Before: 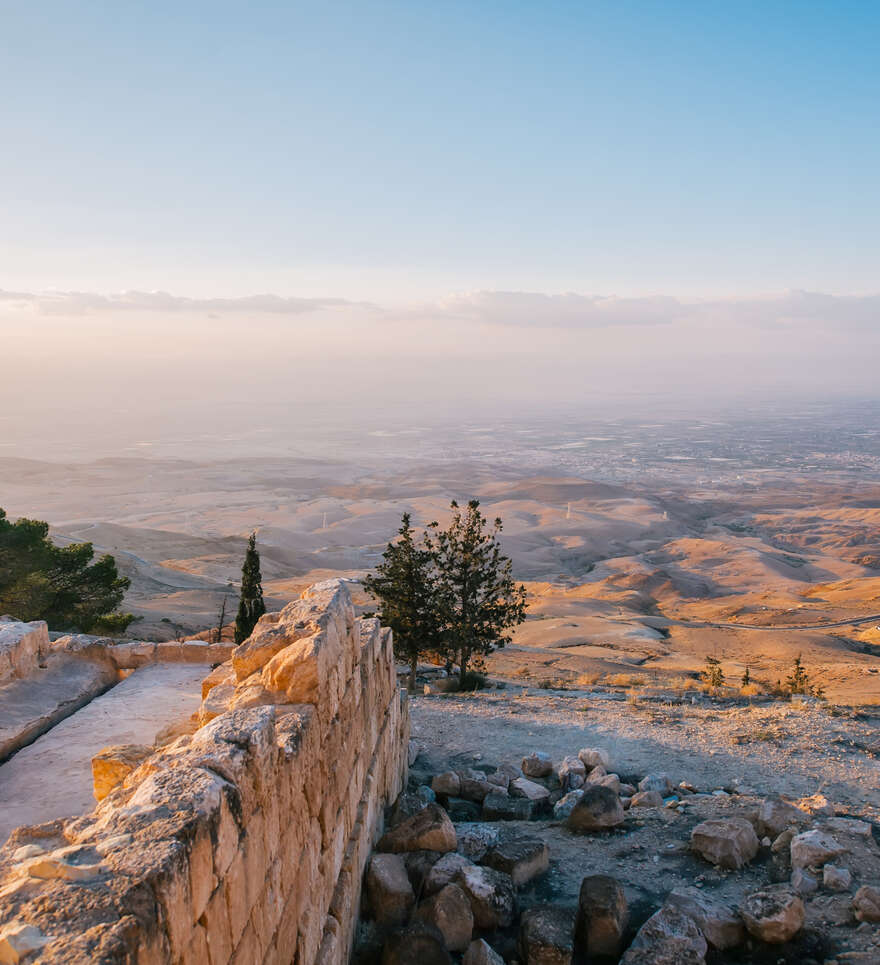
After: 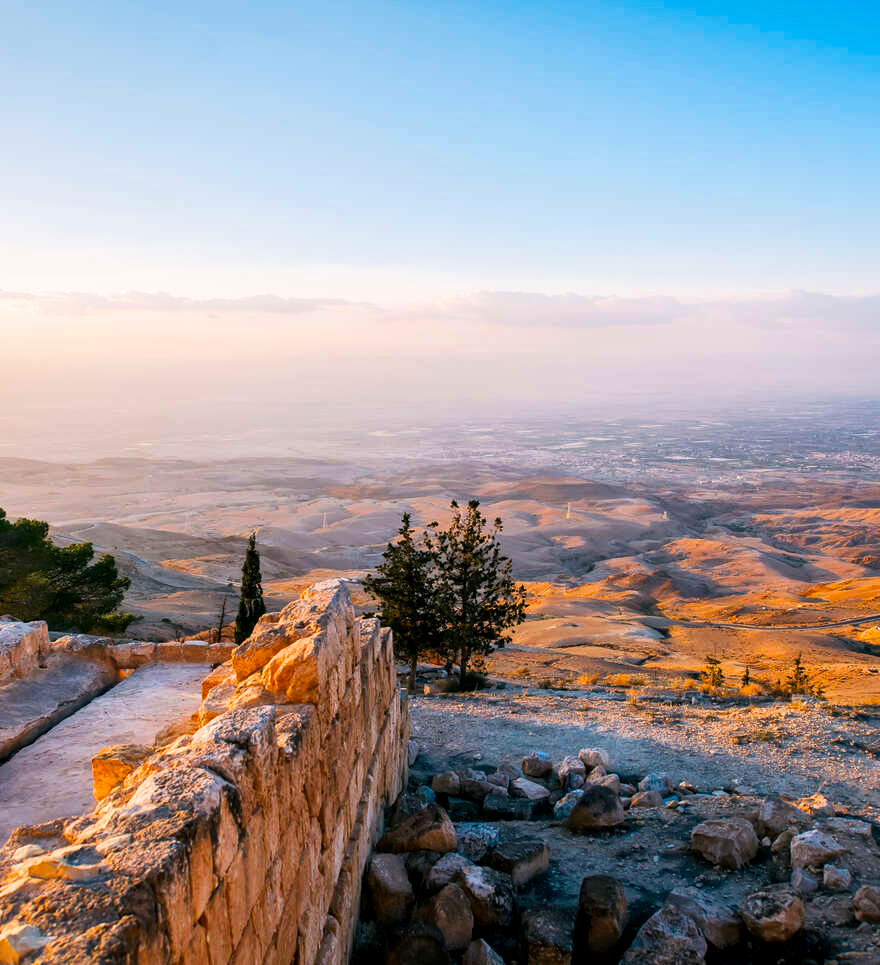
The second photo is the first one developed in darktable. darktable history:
contrast brightness saturation: brightness -0.022, saturation 0.365
local contrast: highlights 105%, shadows 102%, detail 119%, midtone range 0.2
filmic rgb: black relative exposure -11.33 EV, white relative exposure 3.22 EV, hardness 6.72
color balance rgb: linear chroma grading › global chroma 14.775%, perceptual saturation grading › global saturation 2.857%, perceptual brilliance grading › global brilliance 14.744%, perceptual brilliance grading › shadows -35.501%
